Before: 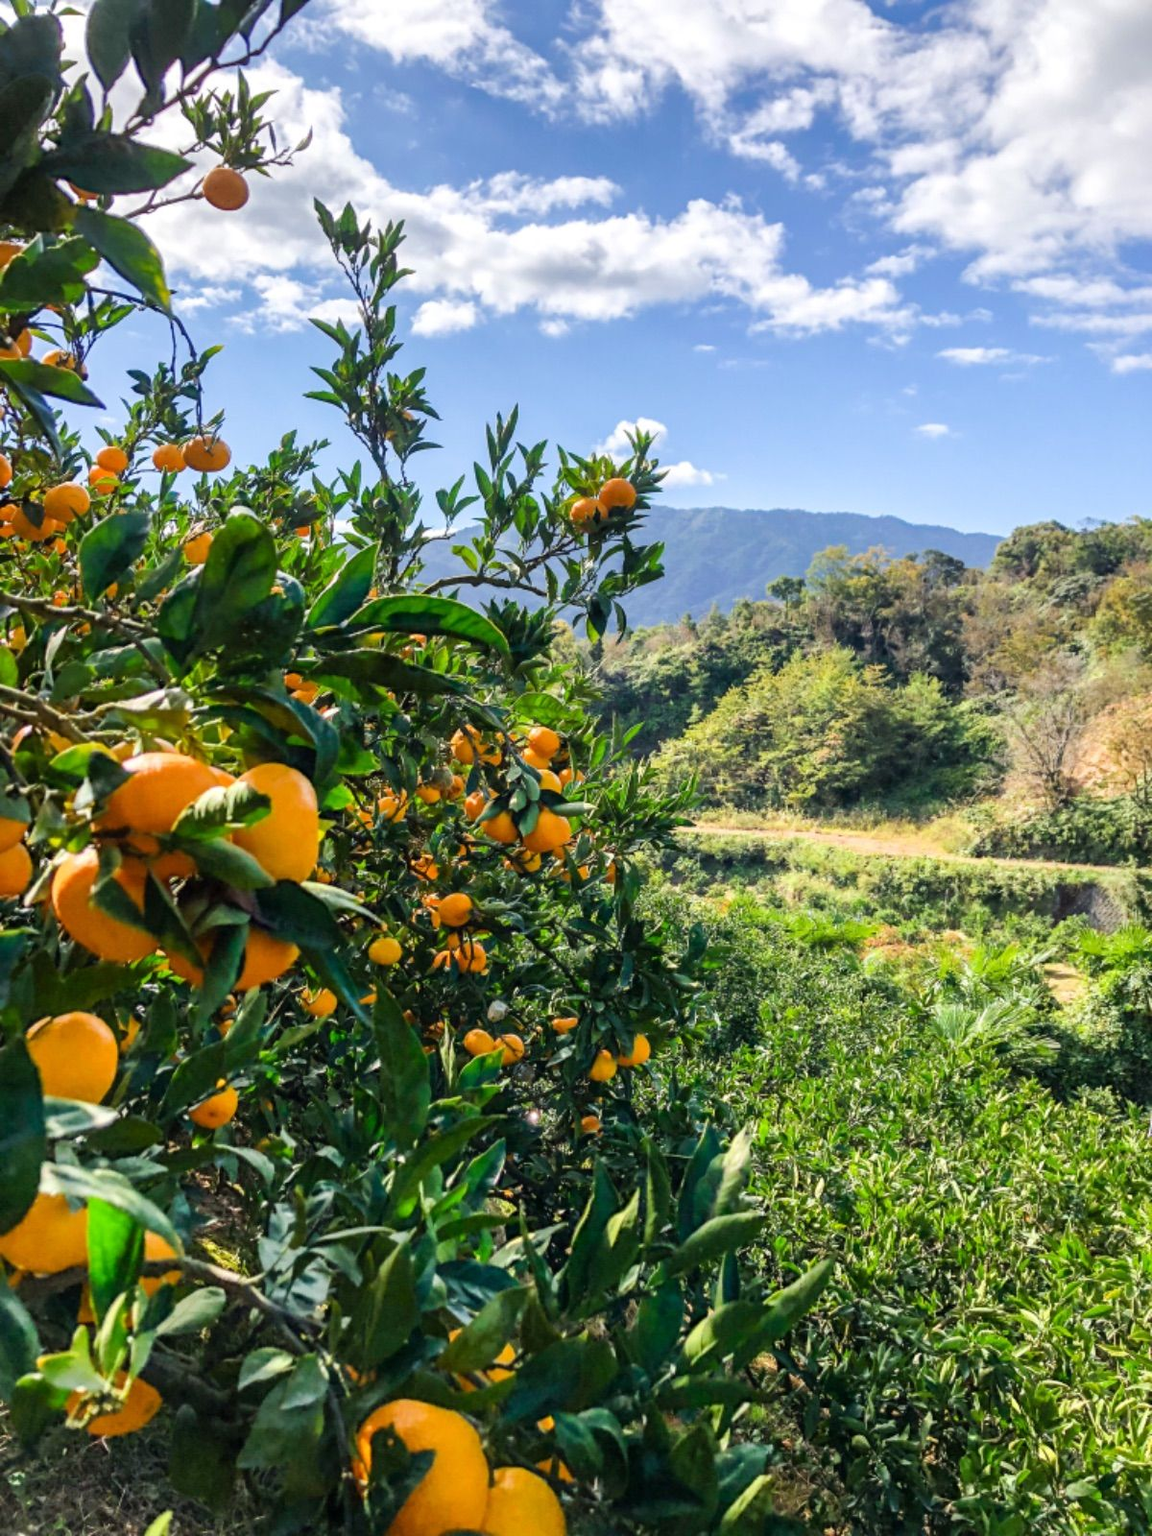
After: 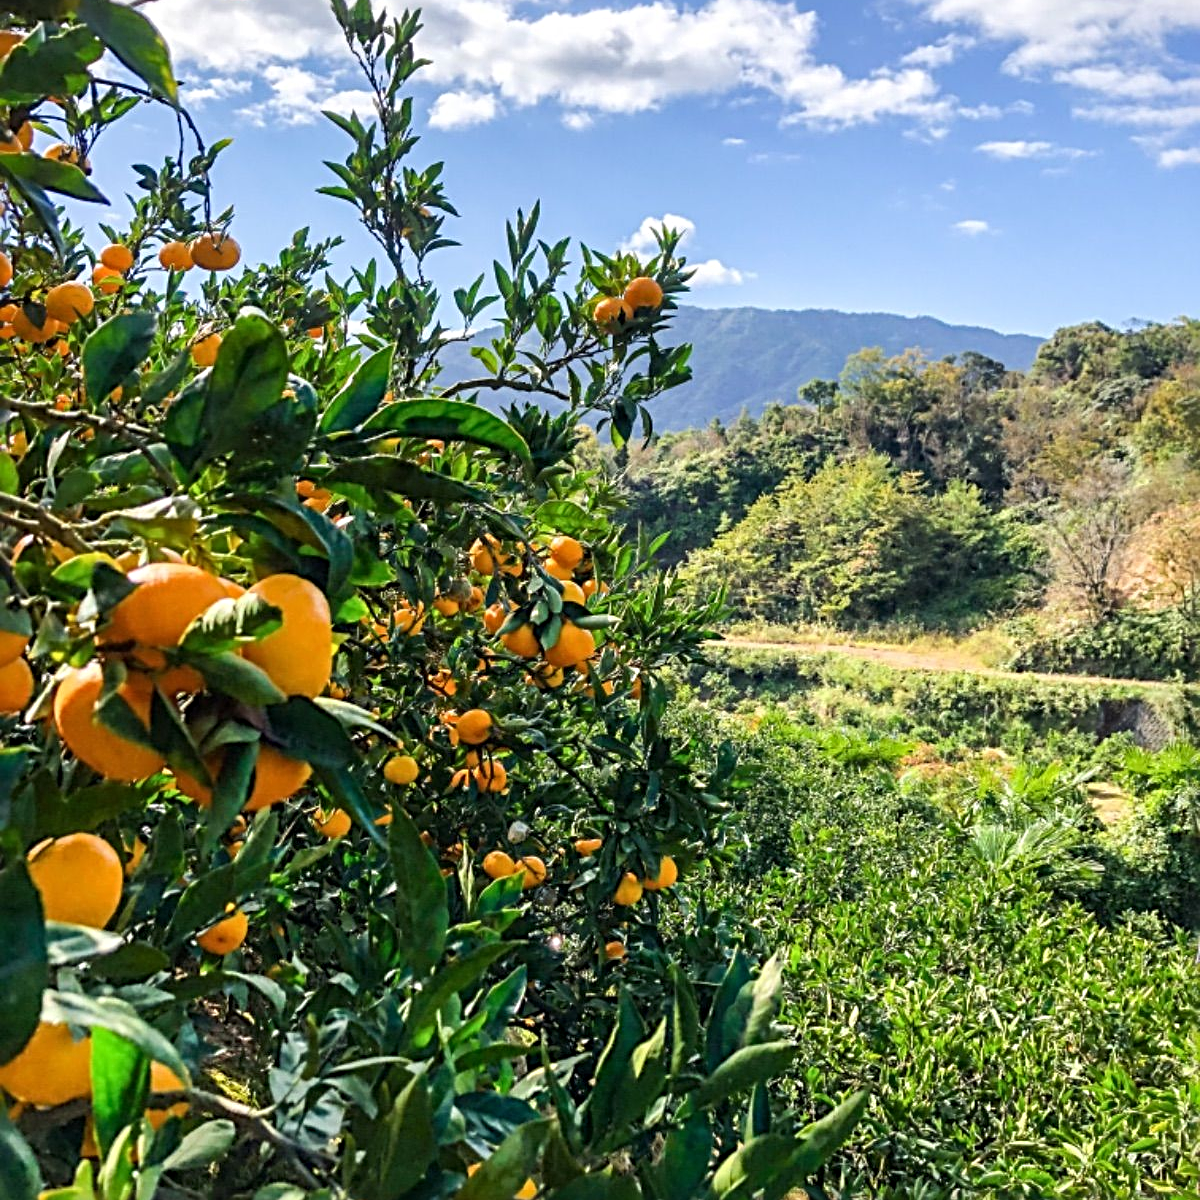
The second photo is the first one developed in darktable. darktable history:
crop: top 13.819%, bottom 11.169%
sharpen: radius 4
